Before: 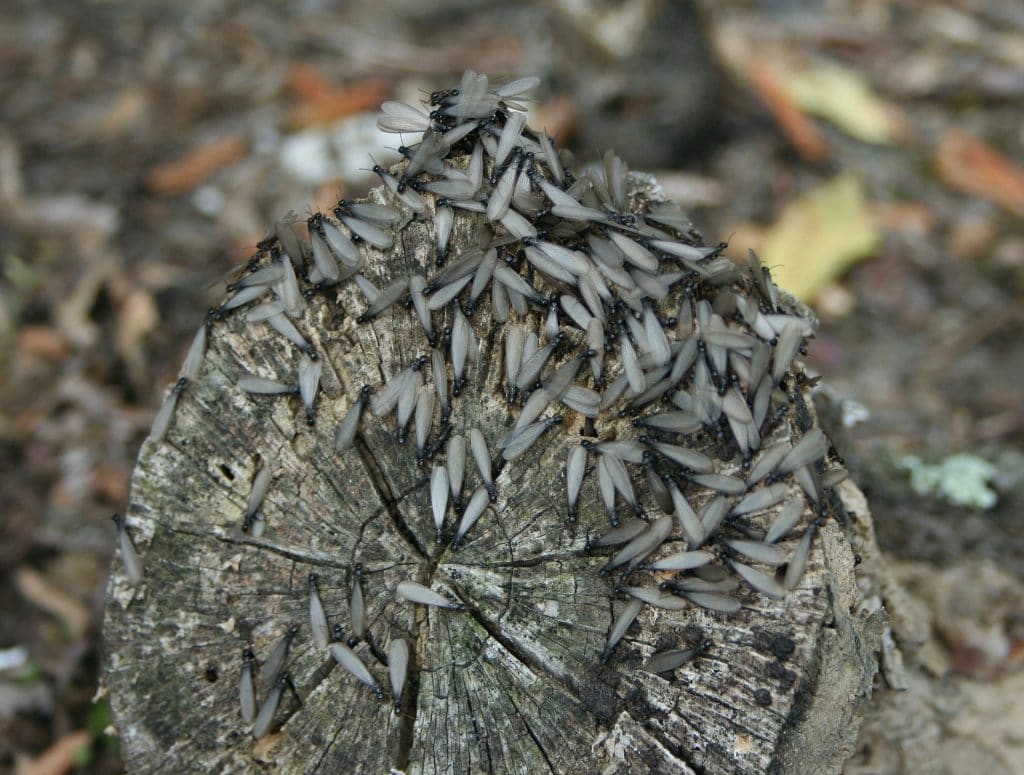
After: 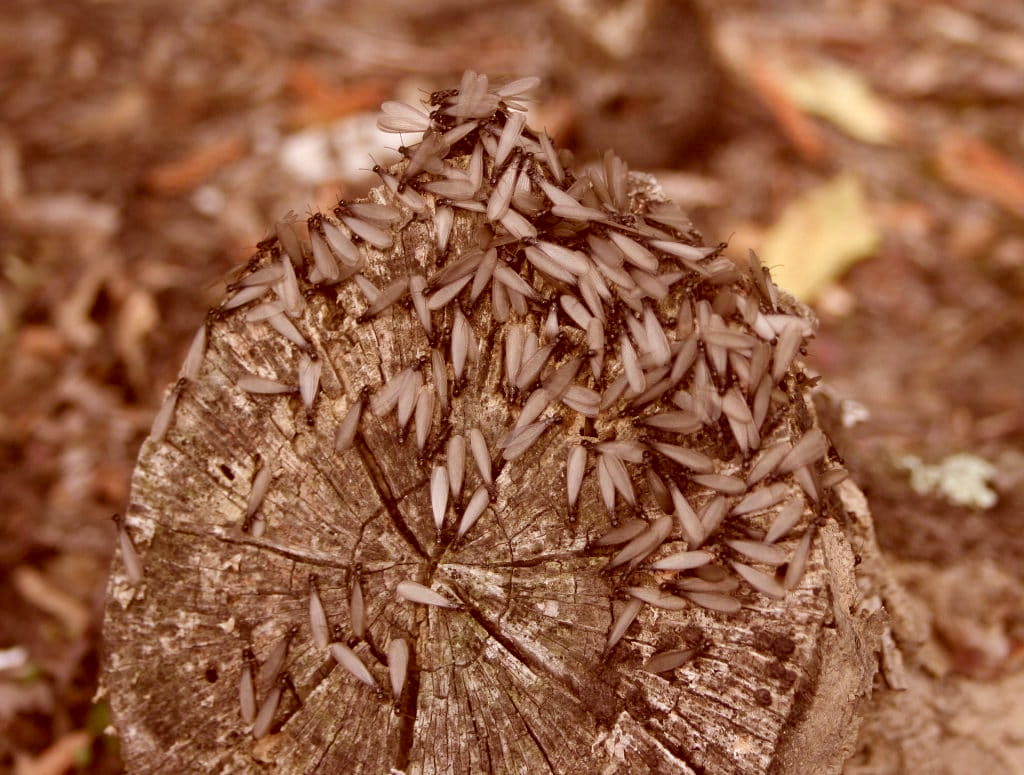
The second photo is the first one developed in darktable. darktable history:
exposure: black level correction 0.002, exposure 0.15 EV, compensate highlight preservation false
color correction: highlights a* 9.03, highlights b* 8.71, shadows a* 40, shadows b* 40, saturation 0.8
bloom: on, module defaults
